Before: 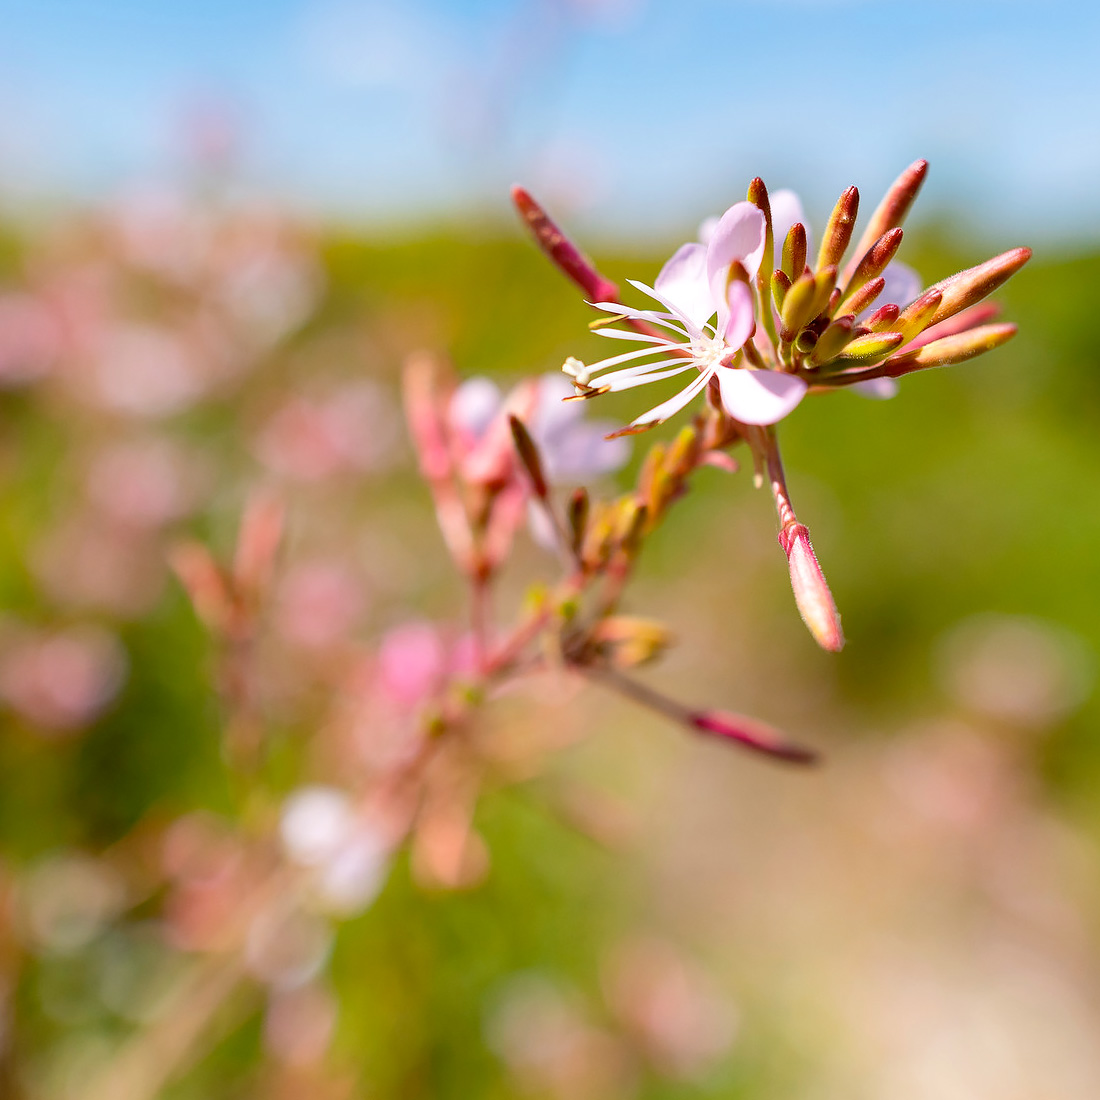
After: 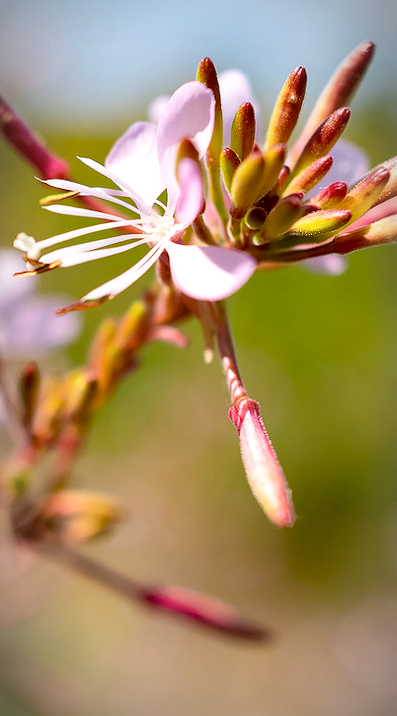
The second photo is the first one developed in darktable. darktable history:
crop and rotate: left 49.936%, top 10.094%, right 13.136%, bottom 24.256%
rotate and perspective: rotation 0.226°, lens shift (vertical) -0.042, crop left 0.023, crop right 0.982, crop top 0.006, crop bottom 0.994
vignetting: fall-off start 87%, automatic ratio true
local contrast: mode bilateral grid, contrast 25, coarseness 50, detail 123%, midtone range 0.2
